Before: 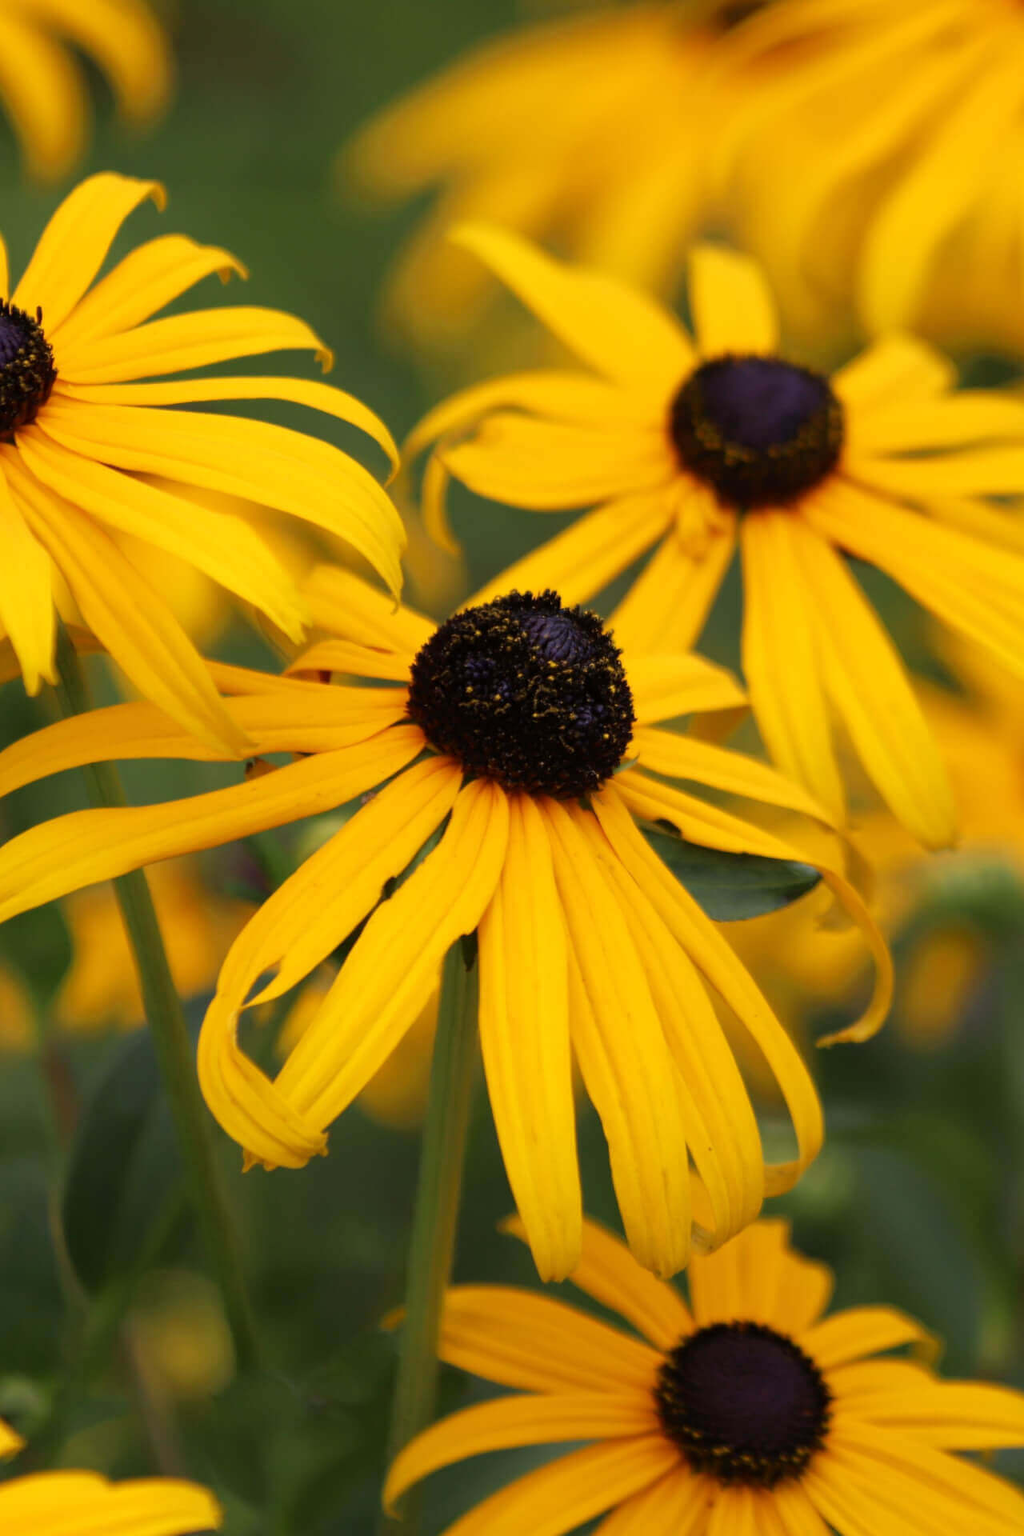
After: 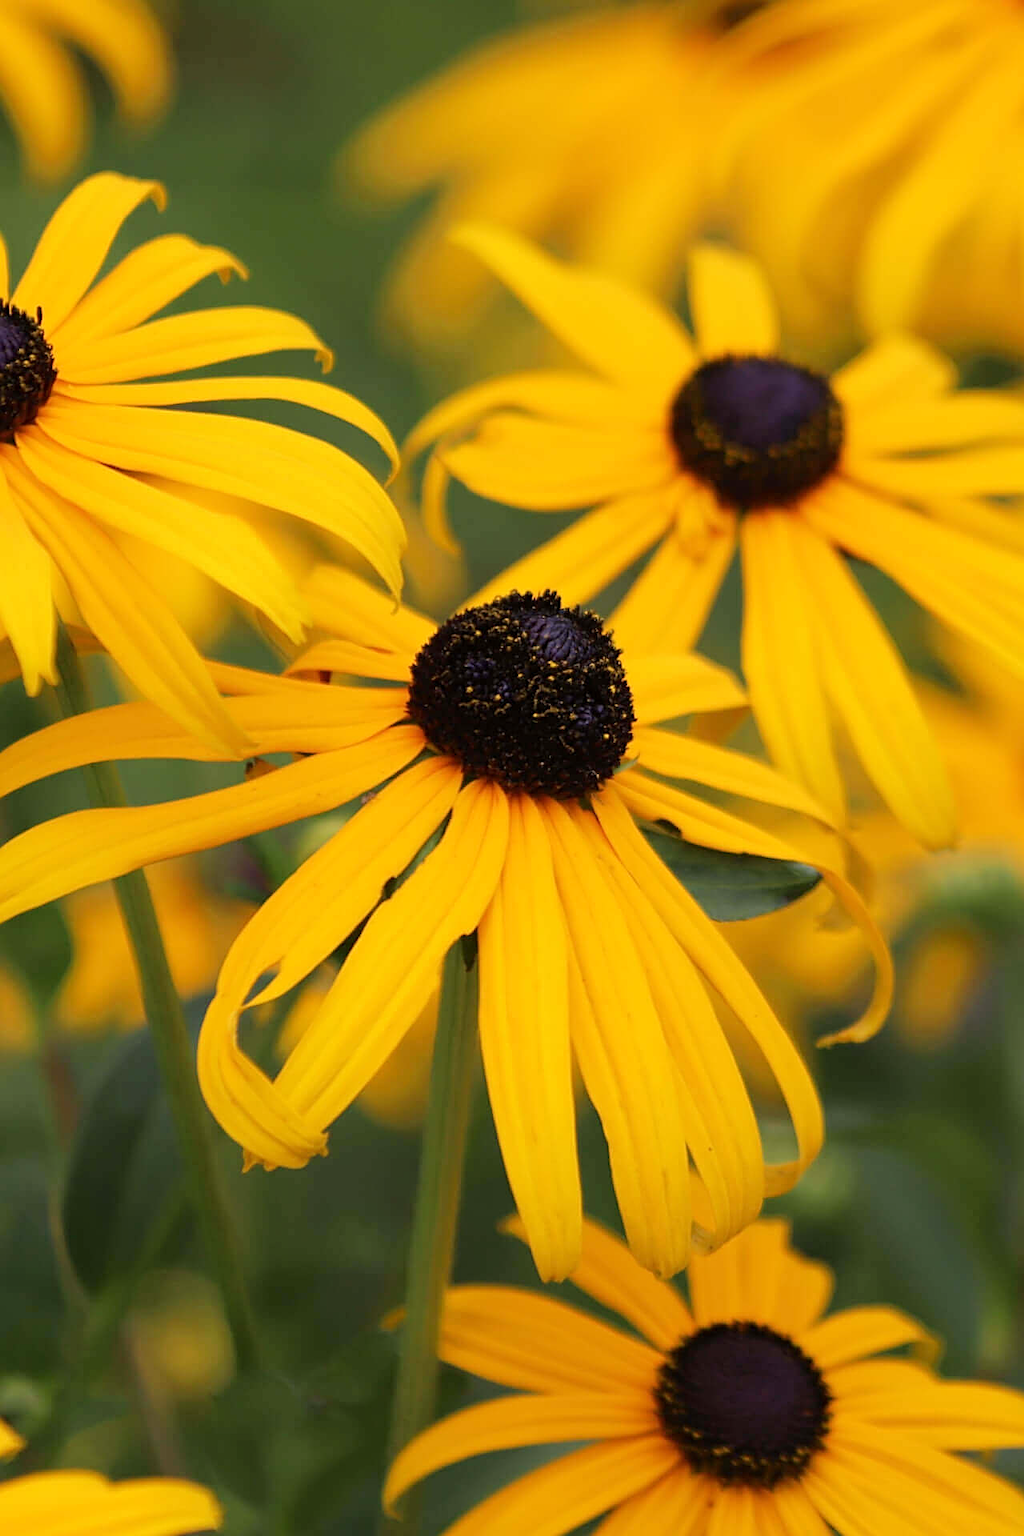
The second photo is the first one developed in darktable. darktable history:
base curve: curves: ch0 [(0, 0) (0.235, 0.266) (0.503, 0.496) (0.786, 0.72) (1, 1)]
exposure: exposure 0.127 EV, compensate highlight preservation false
sharpen: on, module defaults
